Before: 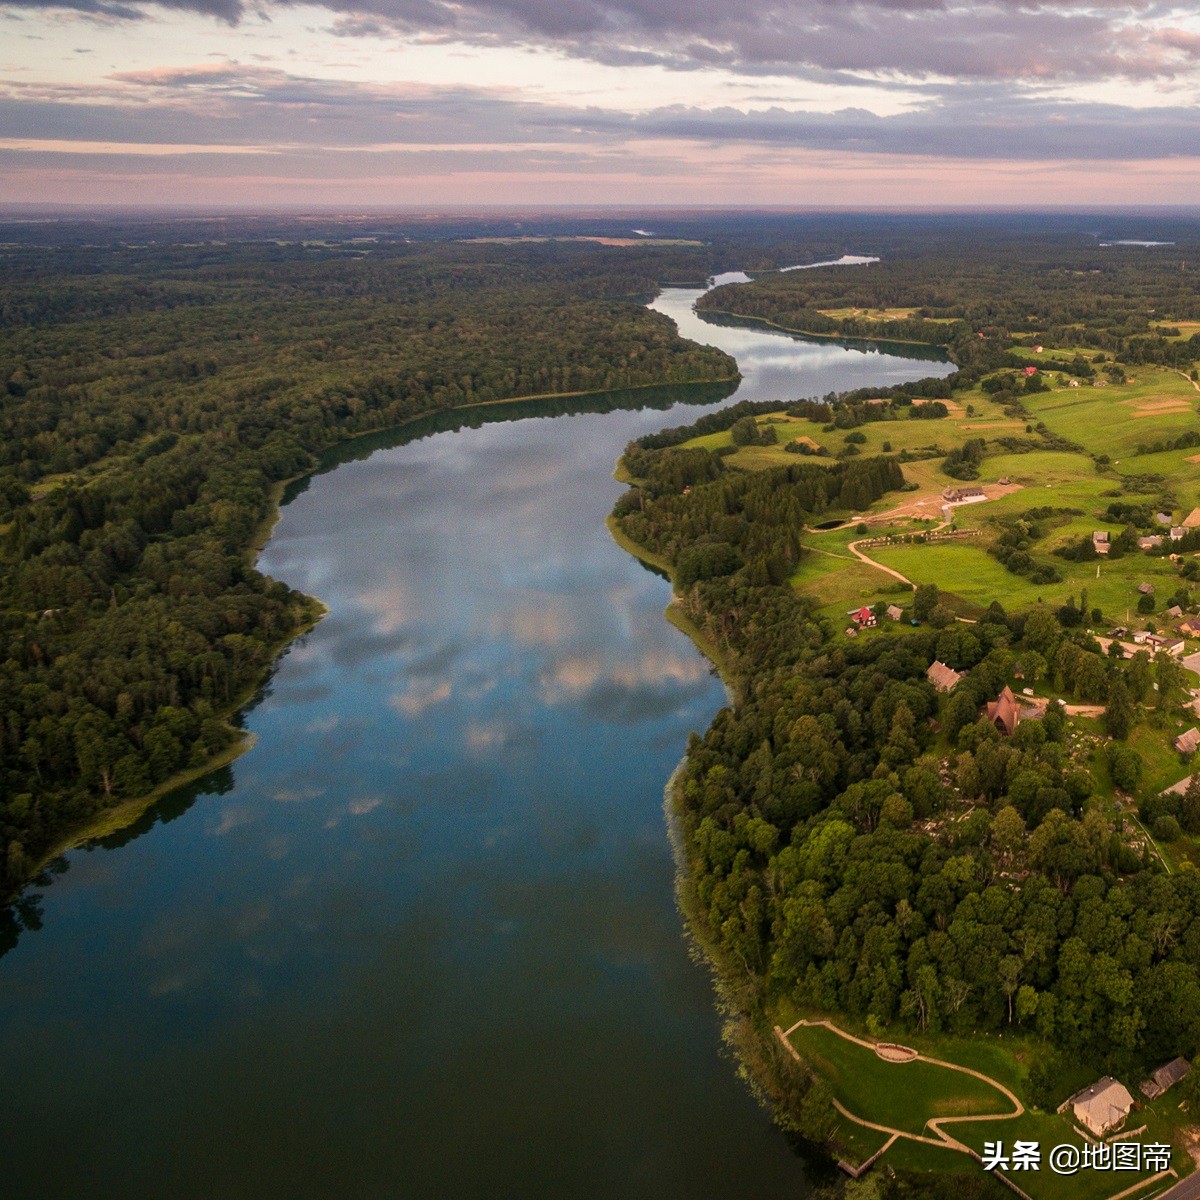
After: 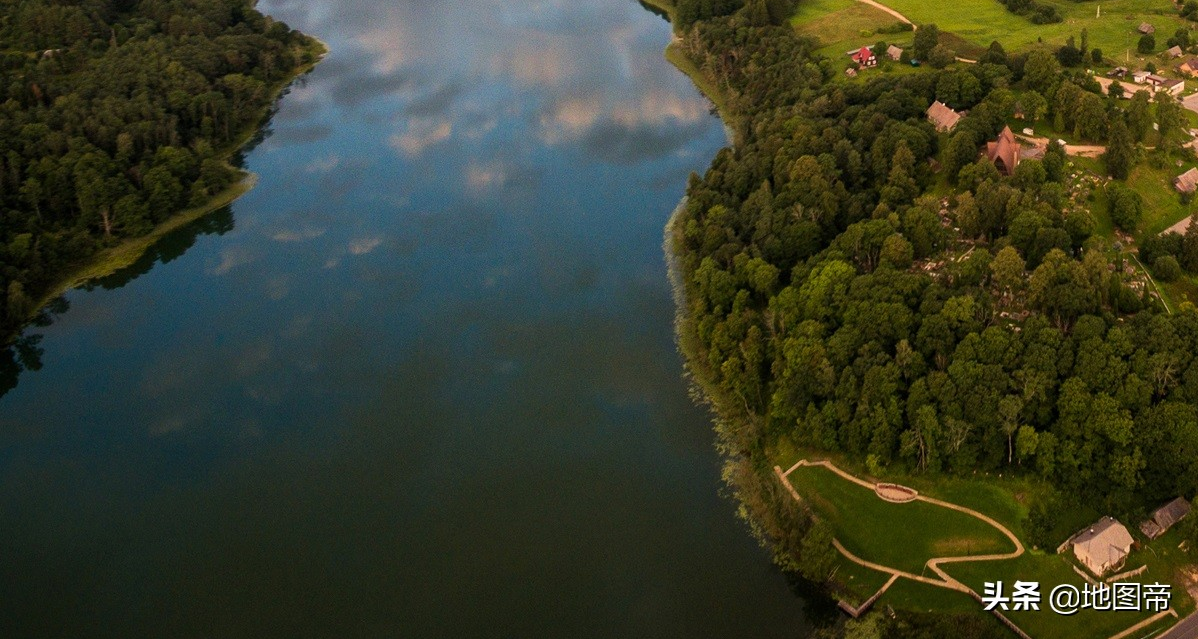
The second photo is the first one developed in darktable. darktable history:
crop and rotate: top 46.702%, right 0.104%
